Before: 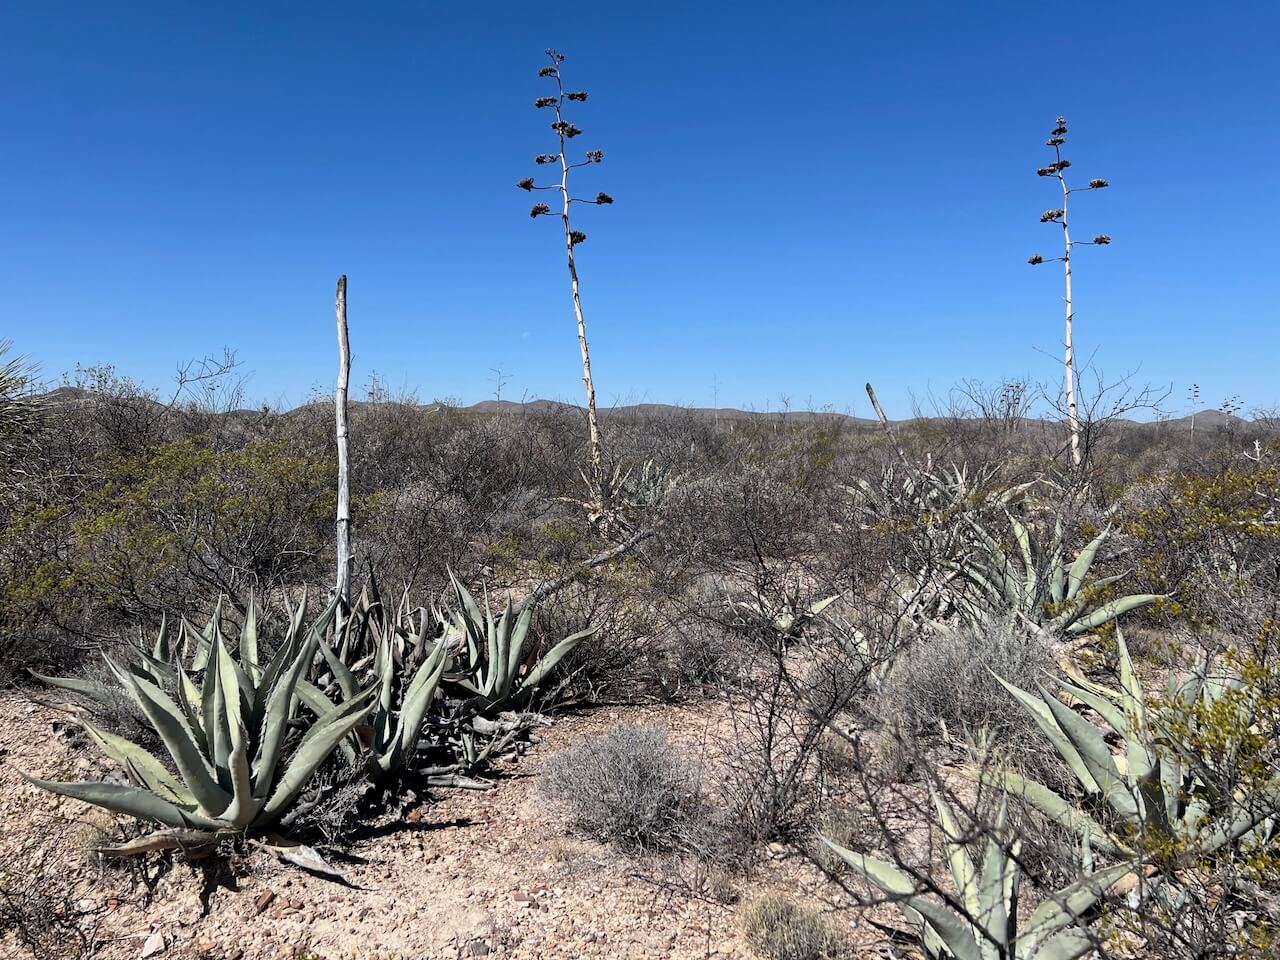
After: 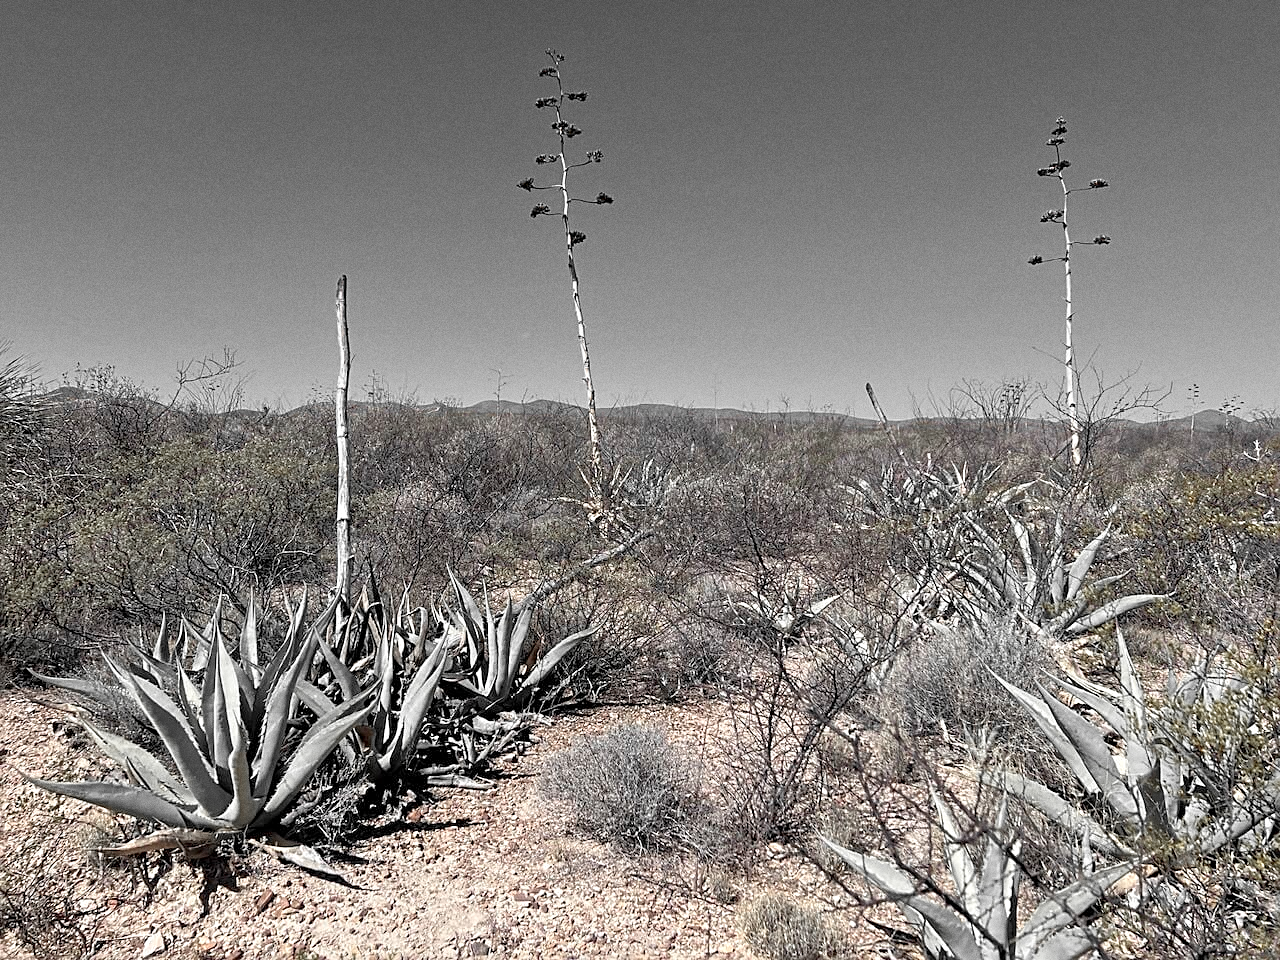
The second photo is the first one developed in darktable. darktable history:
tone equalizer: -8 EV 1 EV, -7 EV 1 EV, -6 EV 1 EV, -5 EV 1 EV, -4 EV 1 EV, -3 EV 0.75 EV, -2 EV 0.5 EV, -1 EV 0.25 EV
sharpen: on, module defaults
grain: coarseness 0.47 ISO
white balance: emerald 1
color zones: curves: ch0 [(0, 0.447) (0.184, 0.543) (0.323, 0.476) (0.429, 0.445) (0.571, 0.443) (0.714, 0.451) (0.857, 0.452) (1, 0.447)]; ch1 [(0, 0.464) (0.176, 0.46) (0.287, 0.177) (0.429, 0.002) (0.571, 0) (0.714, 0) (0.857, 0) (1, 0.464)], mix 20%
